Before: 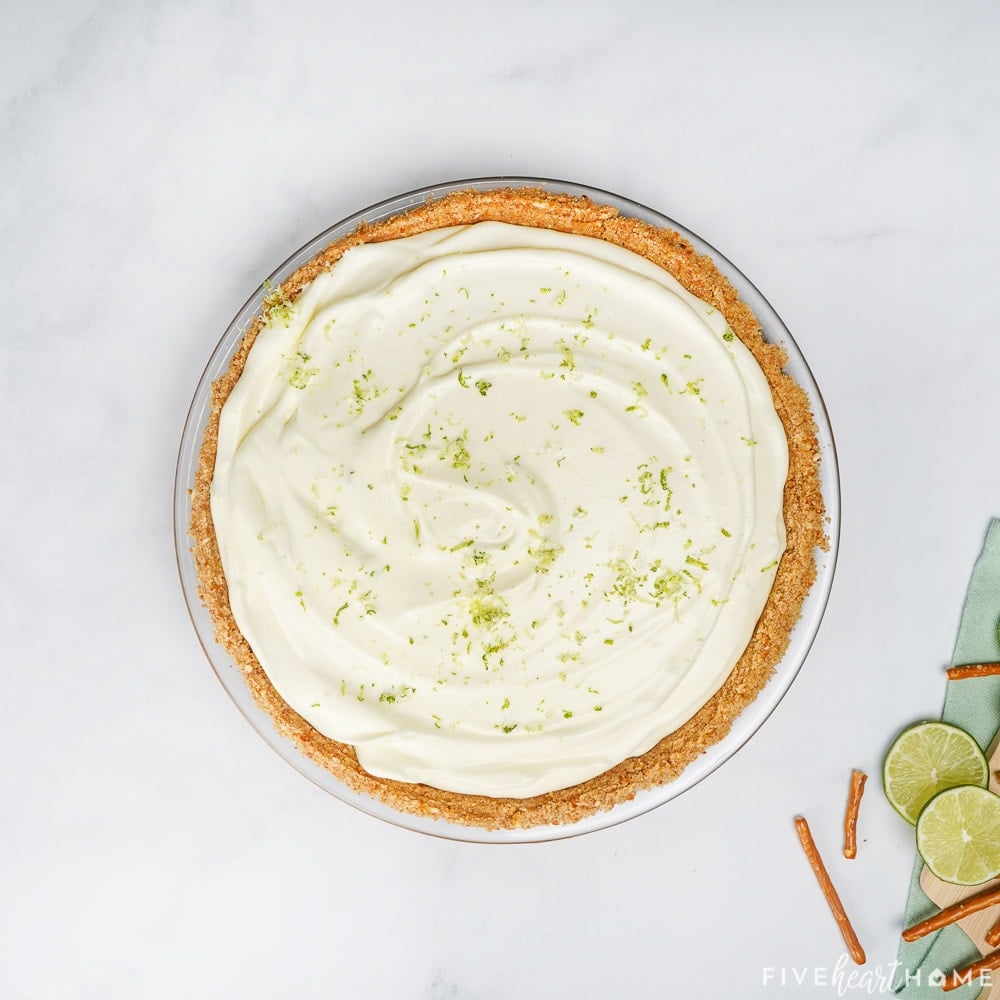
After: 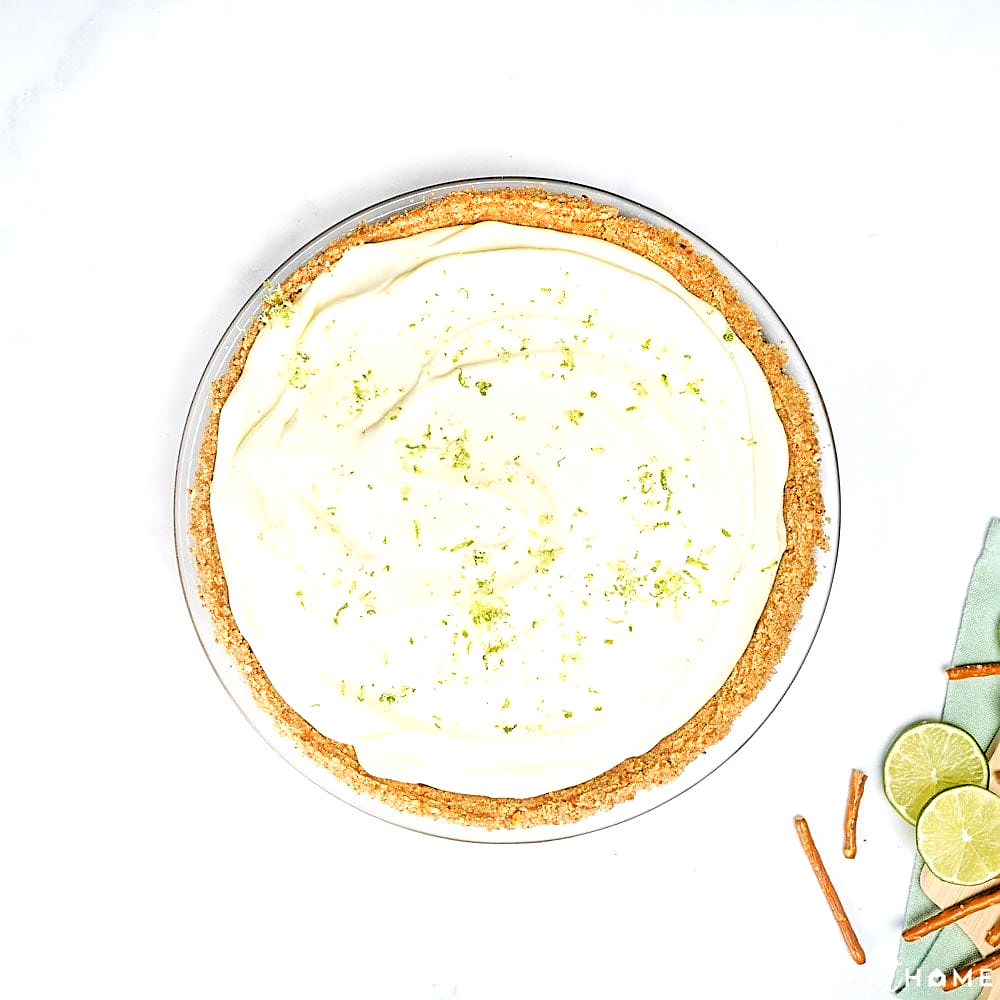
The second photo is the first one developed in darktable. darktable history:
sharpen: on, module defaults
exposure: black level correction 0.005, exposure 0.417 EV, compensate highlight preservation false
rgb levels: levels [[0.029, 0.461, 0.922], [0, 0.5, 1], [0, 0.5, 1]]
contrast brightness saturation: saturation -0.04
tone equalizer: -8 EV -0.528 EV, -7 EV -0.319 EV, -6 EV -0.083 EV, -5 EV 0.413 EV, -4 EV 0.985 EV, -3 EV 0.791 EV, -2 EV -0.01 EV, -1 EV 0.14 EV, +0 EV -0.012 EV, smoothing 1
